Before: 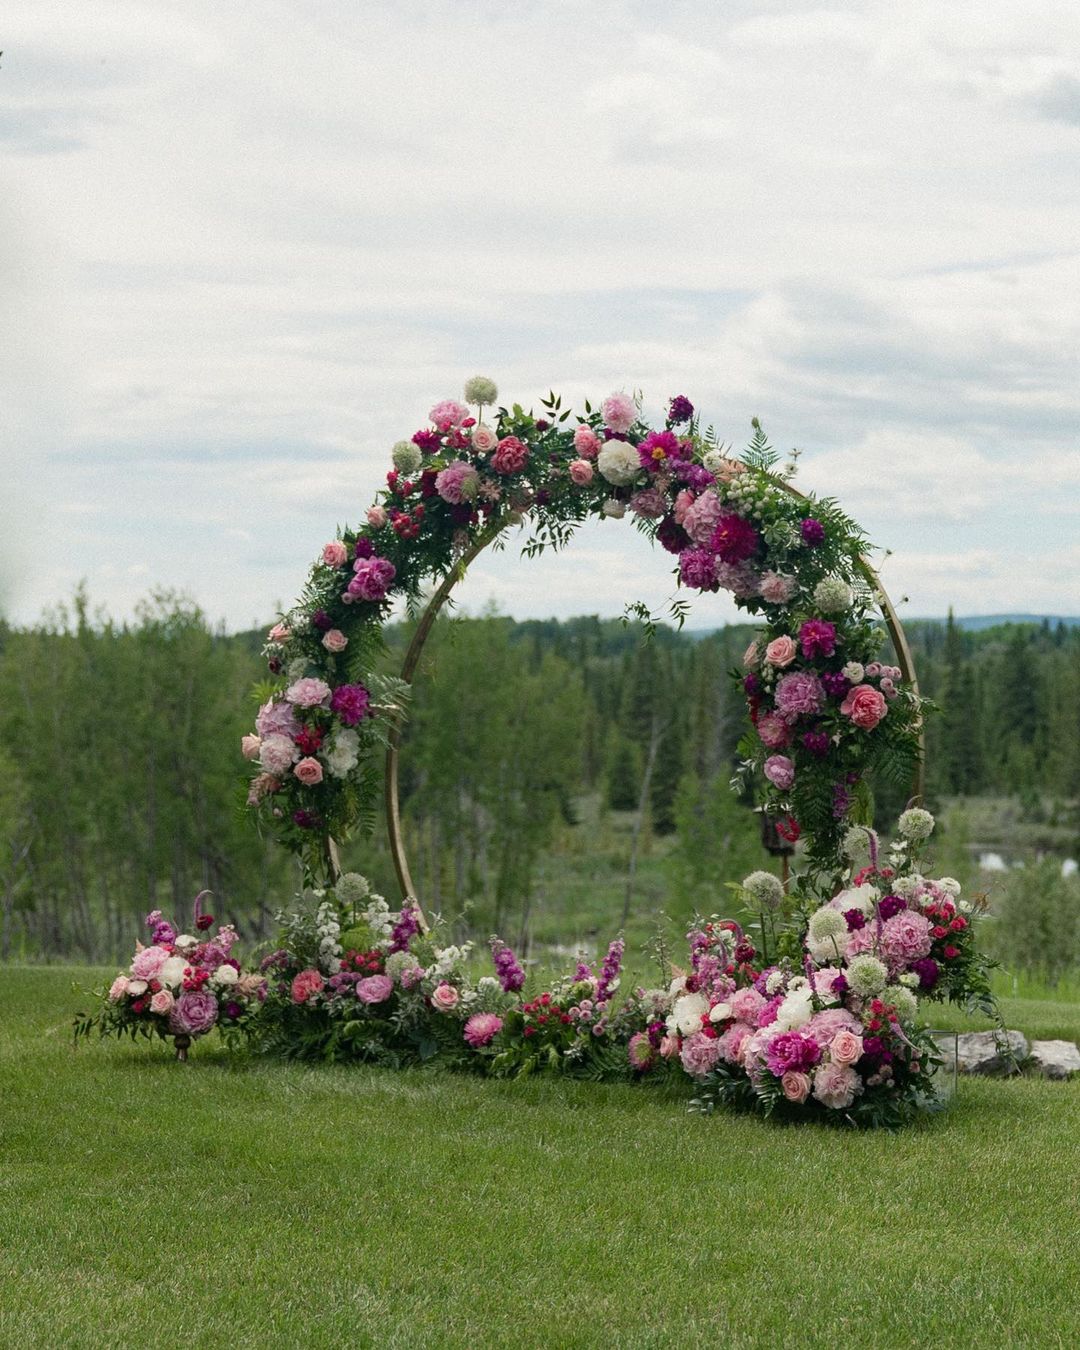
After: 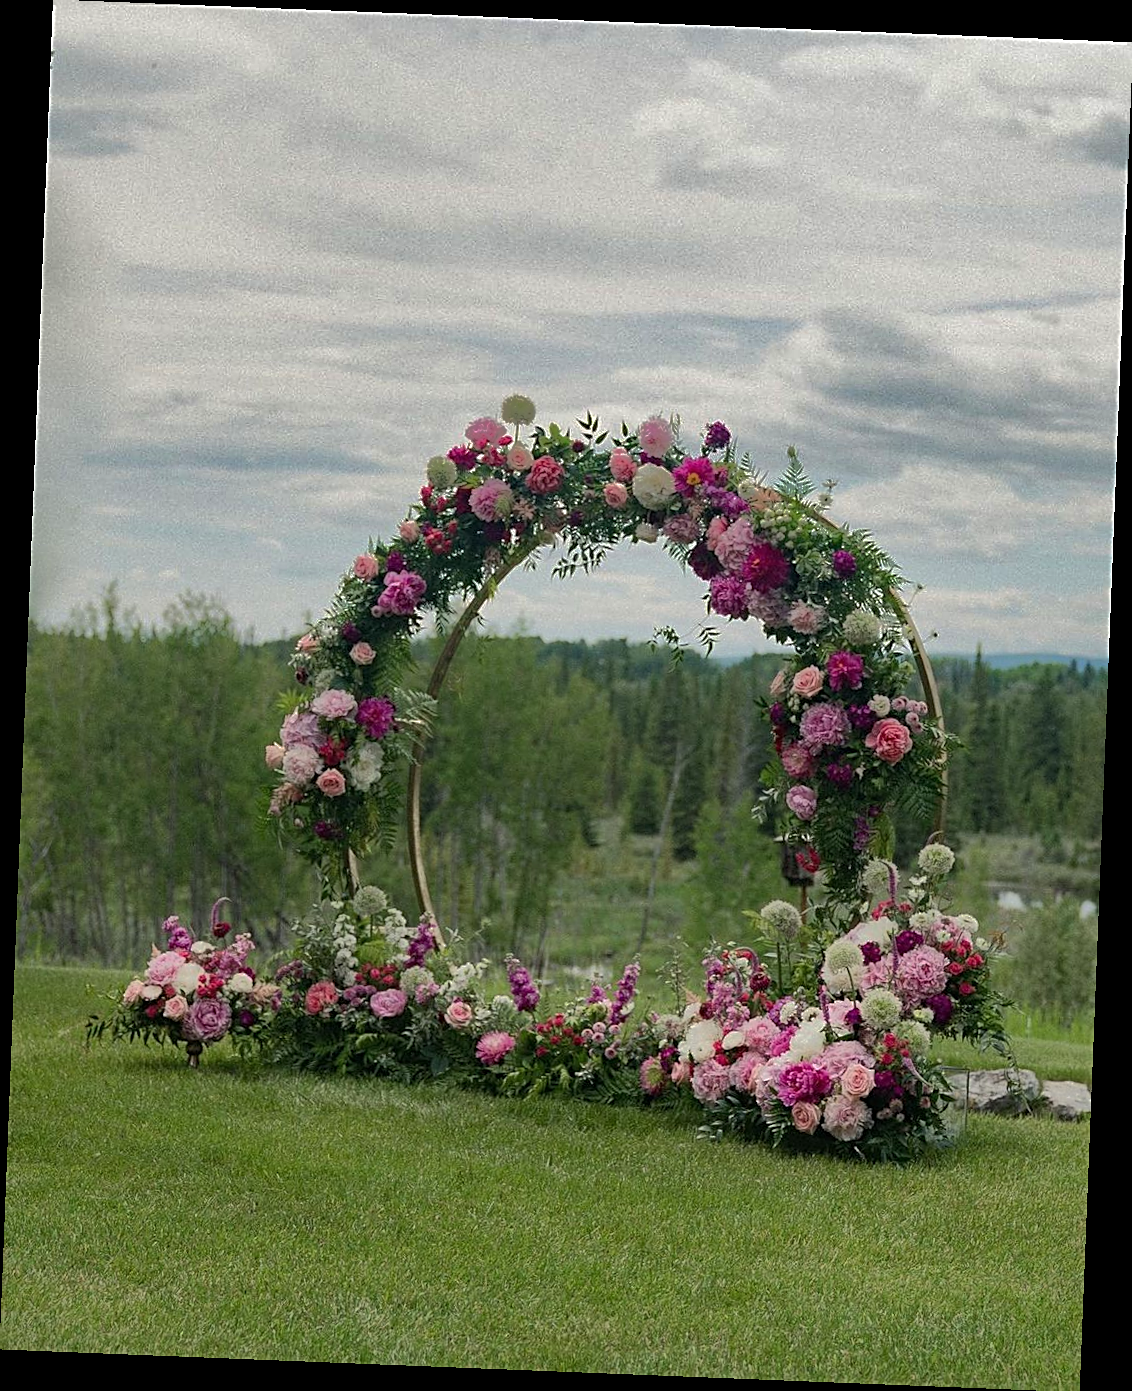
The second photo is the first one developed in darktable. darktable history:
sharpen: on, module defaults
shadows and highlights: shadows 25, highlights -70
rotate and perspective: rotation 2.27°, automatic cropping off
